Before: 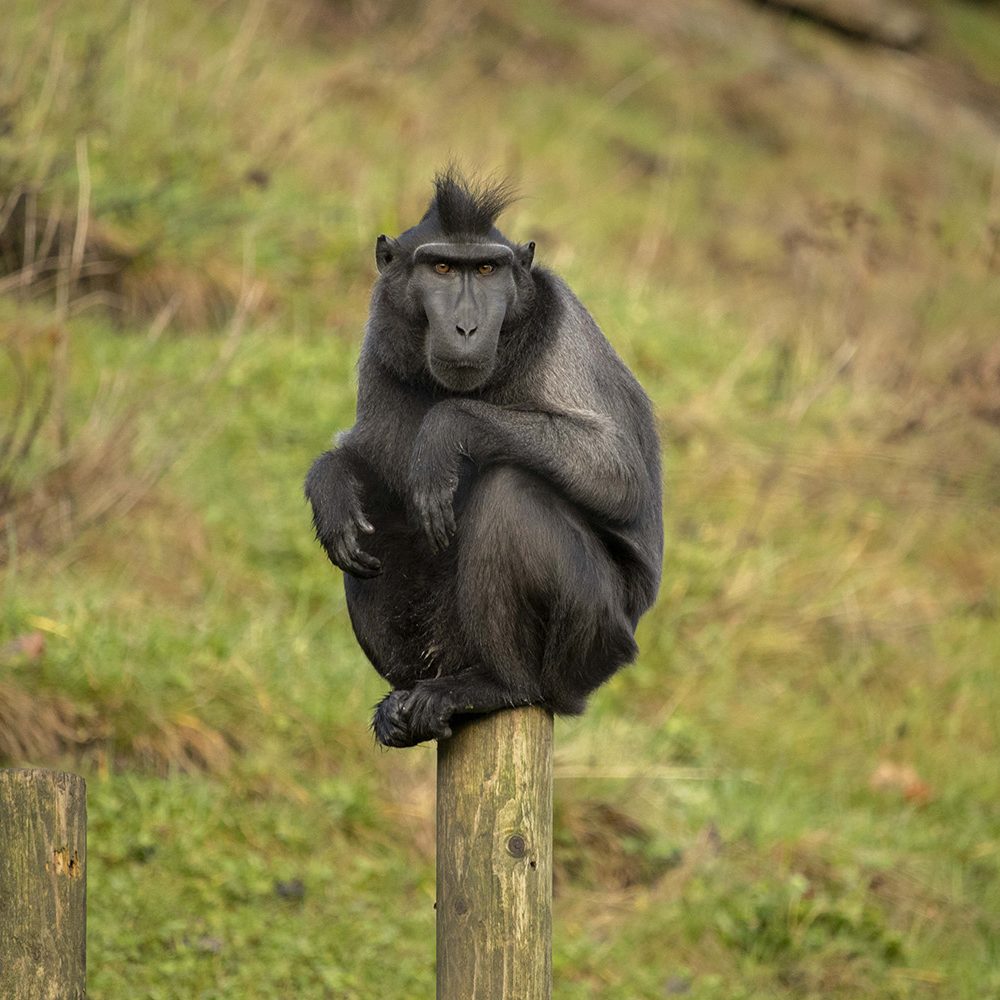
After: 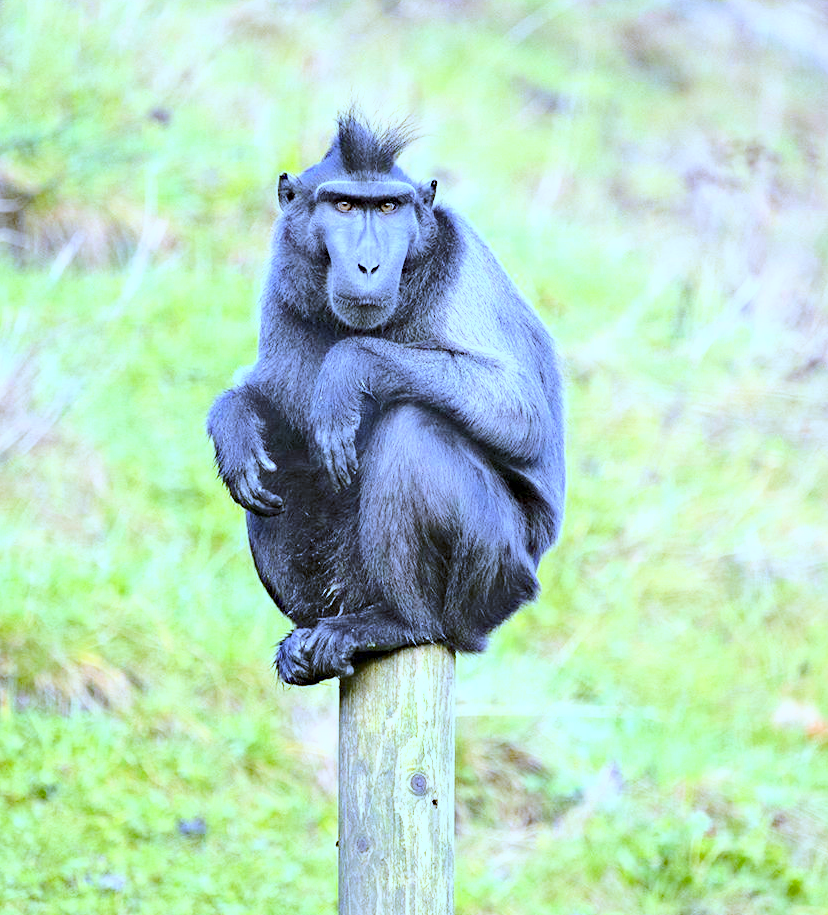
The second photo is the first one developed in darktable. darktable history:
exposure: exposure 1.15 EV, compensate highlight preservation false
crop: left 9.807%, top 6.259%, right 7.334%, bottom 2.177%
white balance: red 0.766, blue 1.537
base curve: curves: ch0 [(0, 0) (0.025, 0.046) (0.112, 0.277) (0.467, 0.74) (0.814, 0.929) (1, 0.942)]
haze removal: compatibility mode true, adaptive false
